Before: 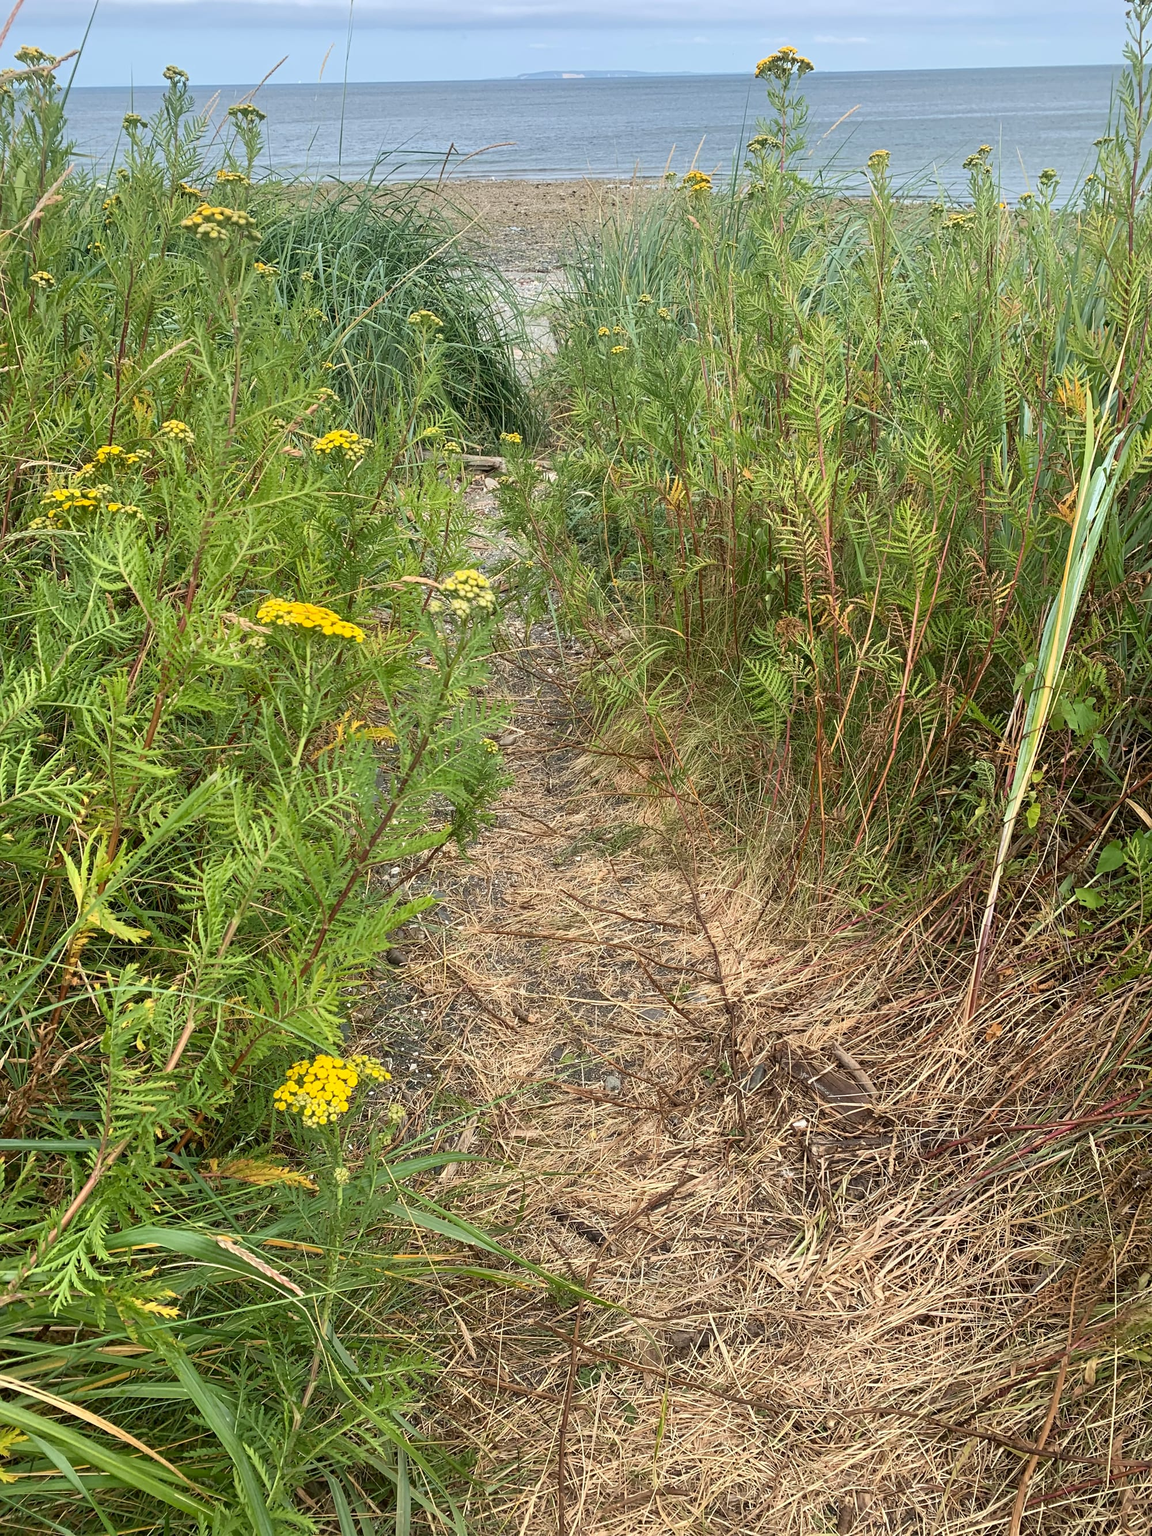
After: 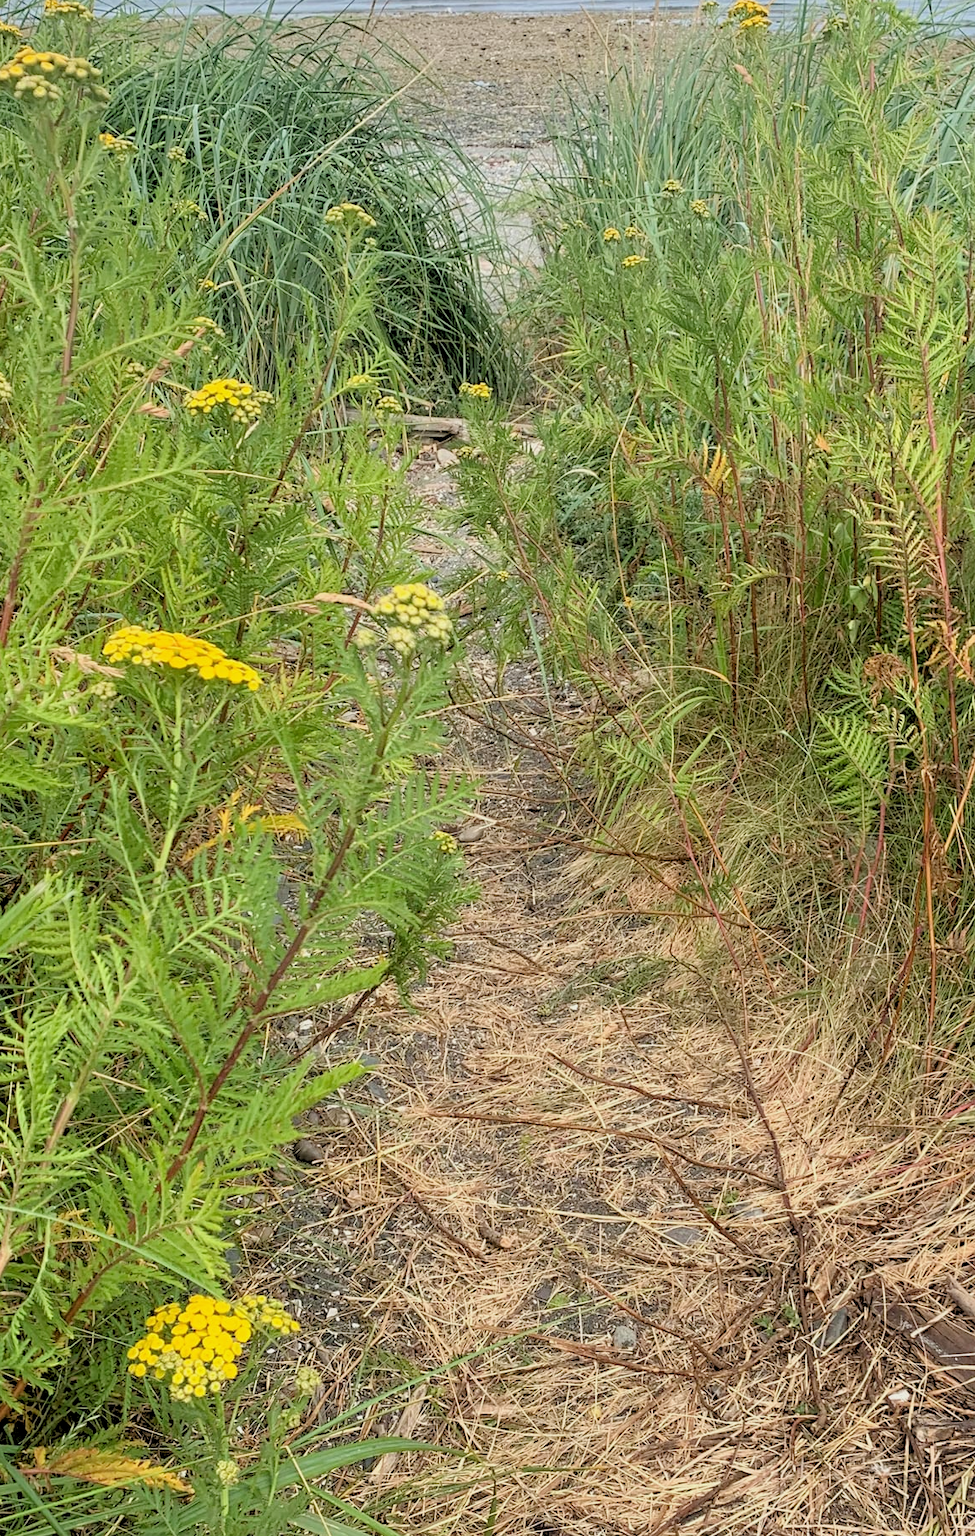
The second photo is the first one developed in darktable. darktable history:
rgb levels: preserve colors sum RGB, levels [[0.038, 0.433, 0.934], [0, 0.5, 1], [0, 0.5, 1]]
crop: left 16.202%, top 11.208%, right 26.045%, bottom 20.557%
